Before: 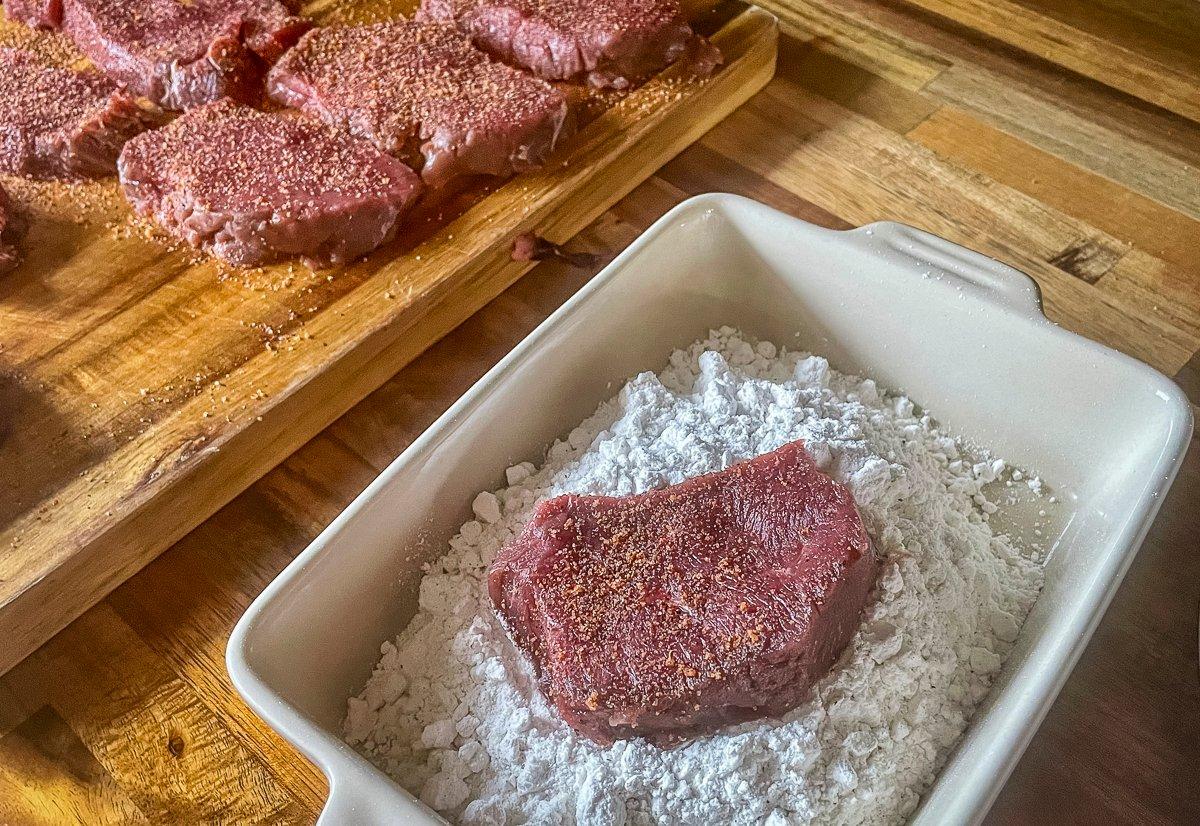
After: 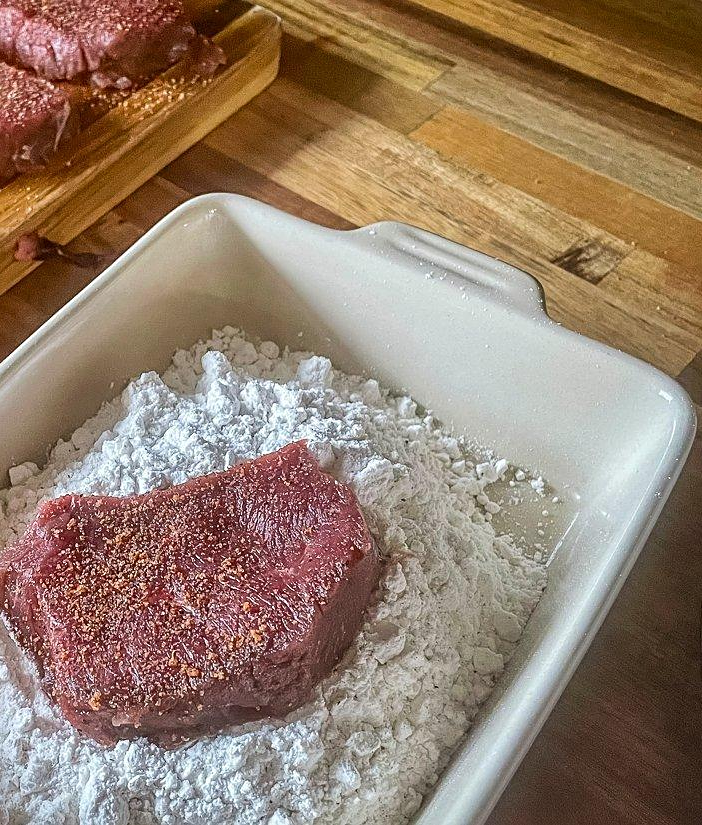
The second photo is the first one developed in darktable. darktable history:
sharpen: amount 0.203
crop: left 41.484%
